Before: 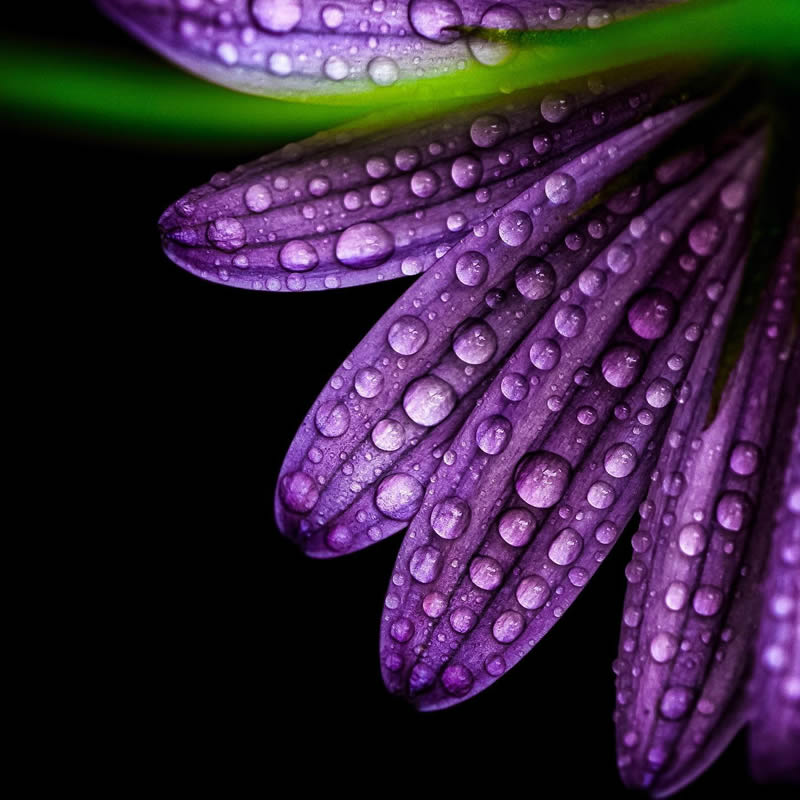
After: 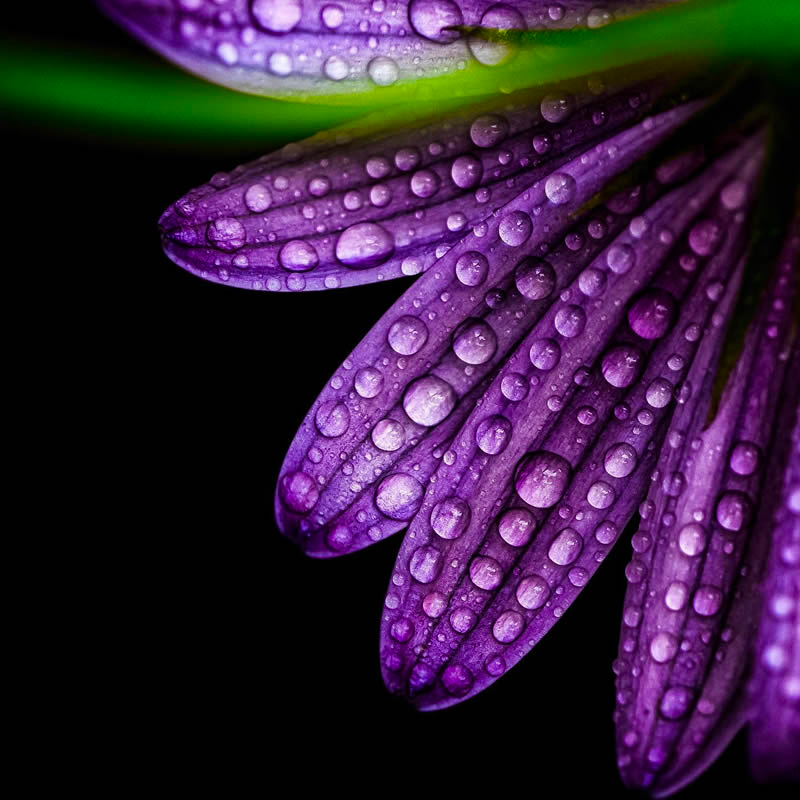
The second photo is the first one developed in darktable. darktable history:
color balance rgb: perceptual saturation grading › global saturation 9.311%, perceptual saturation grading › highlights -12.836%, perceptual saturation grading › mid-tones 14.372%, perceptual saturation grading › shadows 22.66%
